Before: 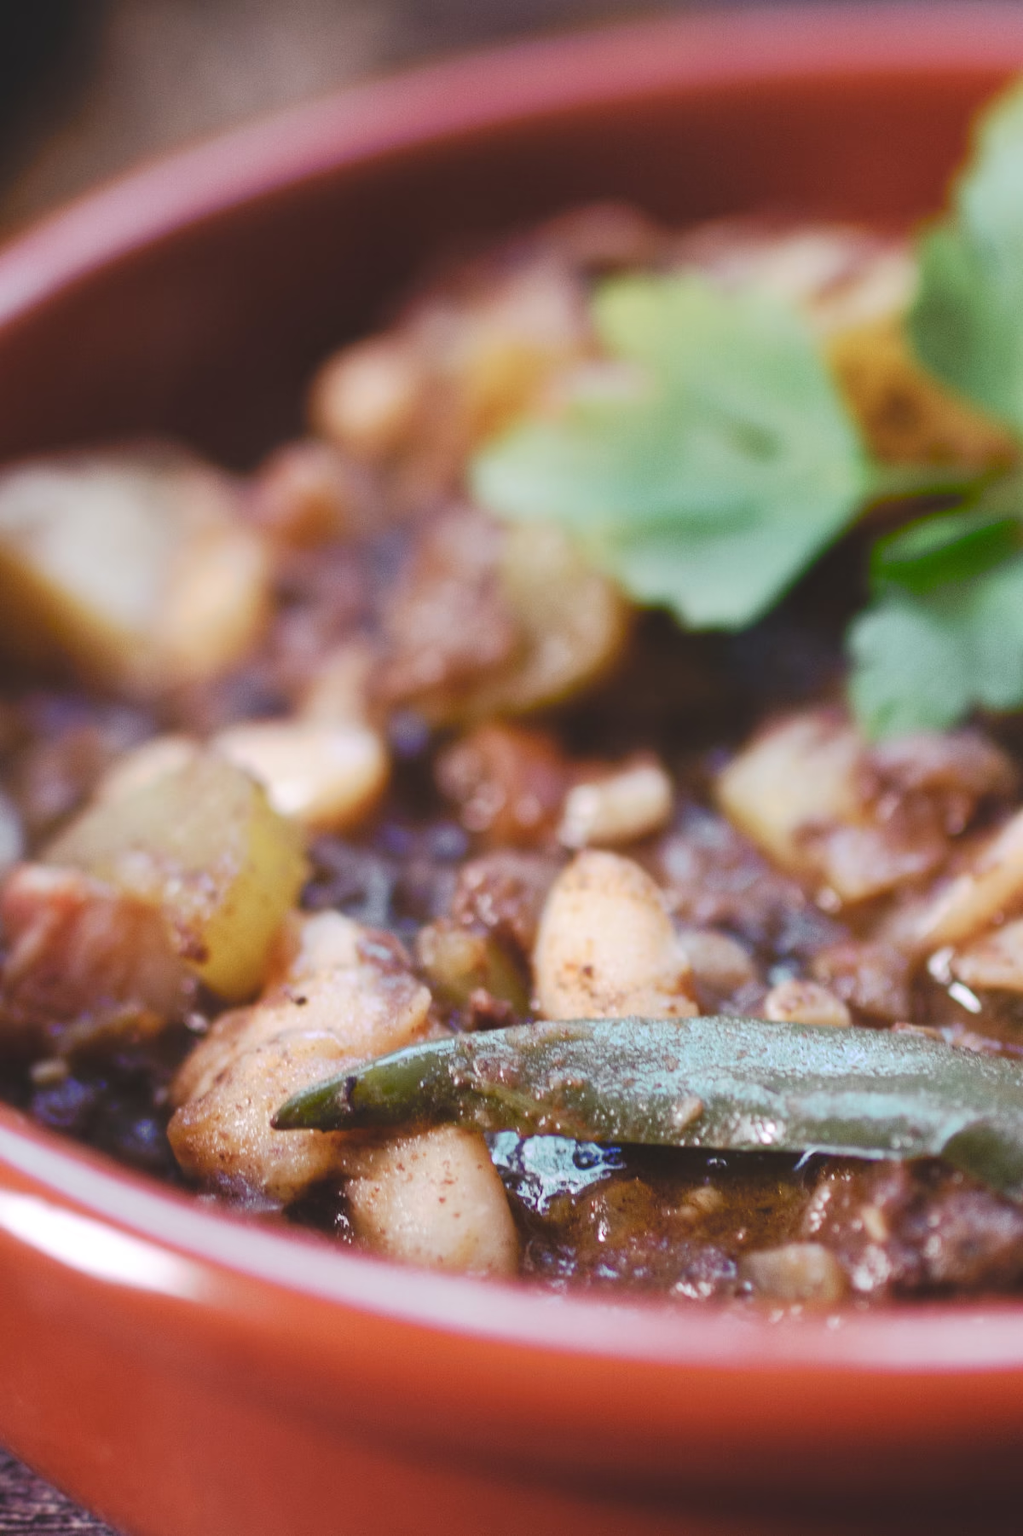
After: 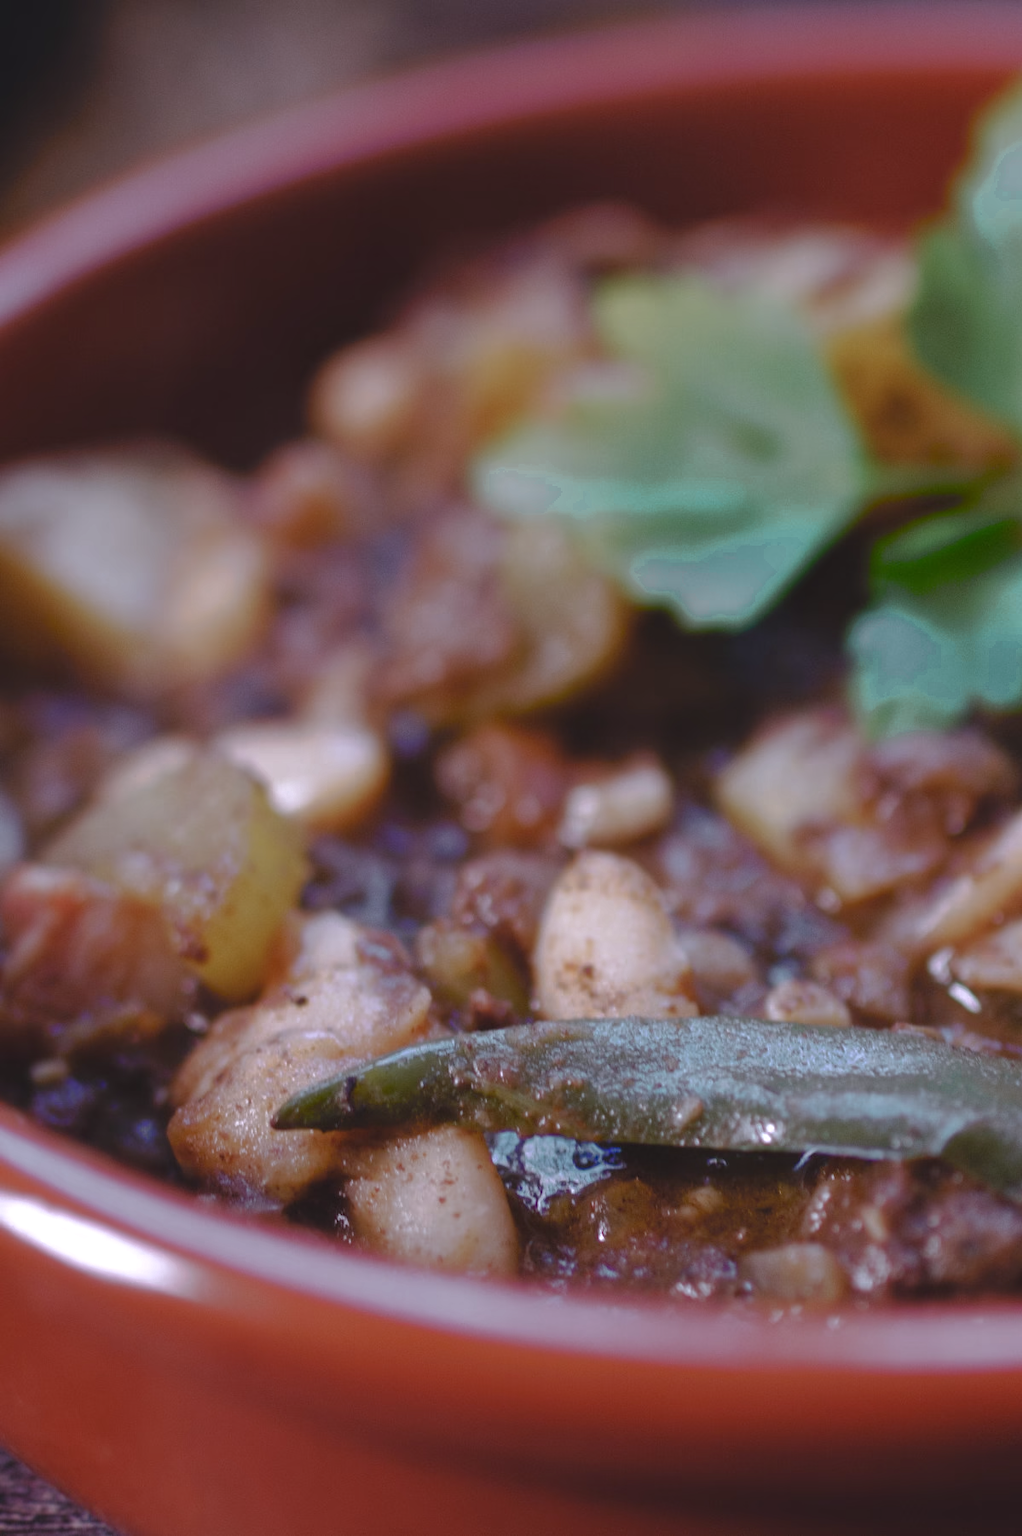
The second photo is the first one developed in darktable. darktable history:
white balance: red 1.004, blue 1.096
base curve: curves: ch0 [(0, 0) (0.826, 0.587) (1, 1)]
color zones: curves: ch0 [(0.25, 0.5) (0.423, 0.5) (0.443, 0.5) (0.521, 0.756) (0.568, 0.5) (0.576, 0.5) (0.75, 0.5)]; ch1 [(0.25, 0.5) (0.423, 0.5) (0.443, 0.5) (0.539, 0.873) (0.624, 0.565) (0.631, 0.5) (0.75, 0.5)]
